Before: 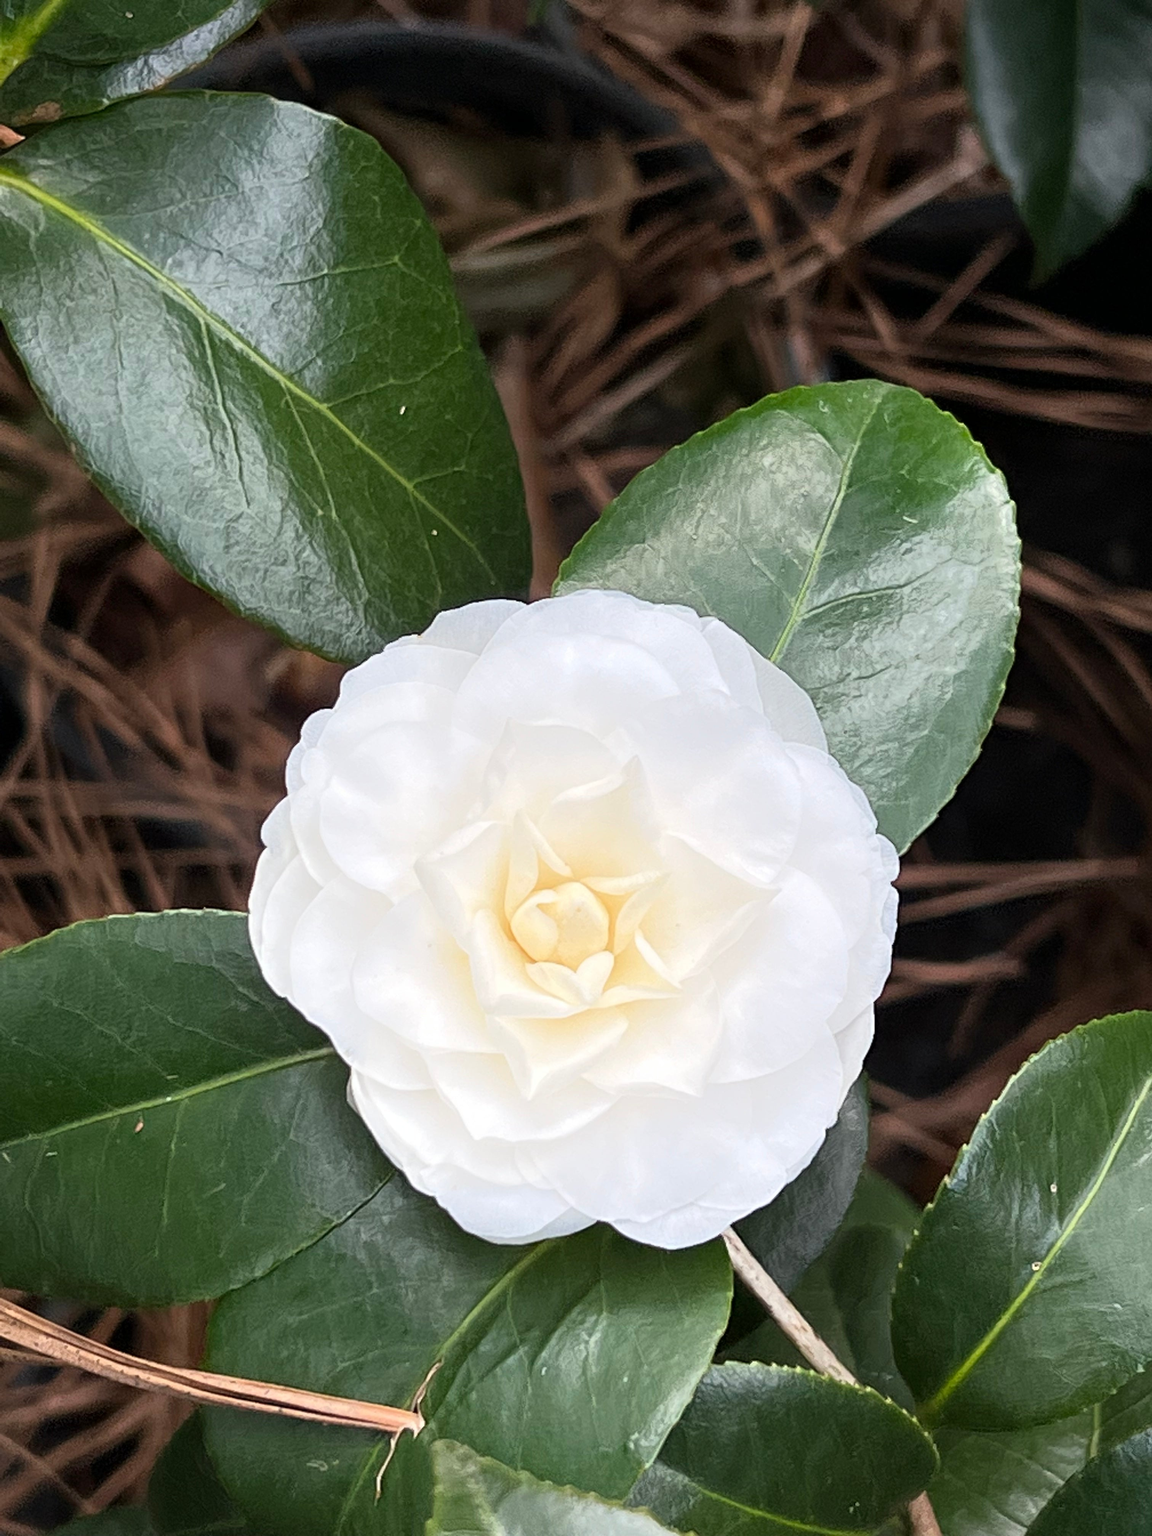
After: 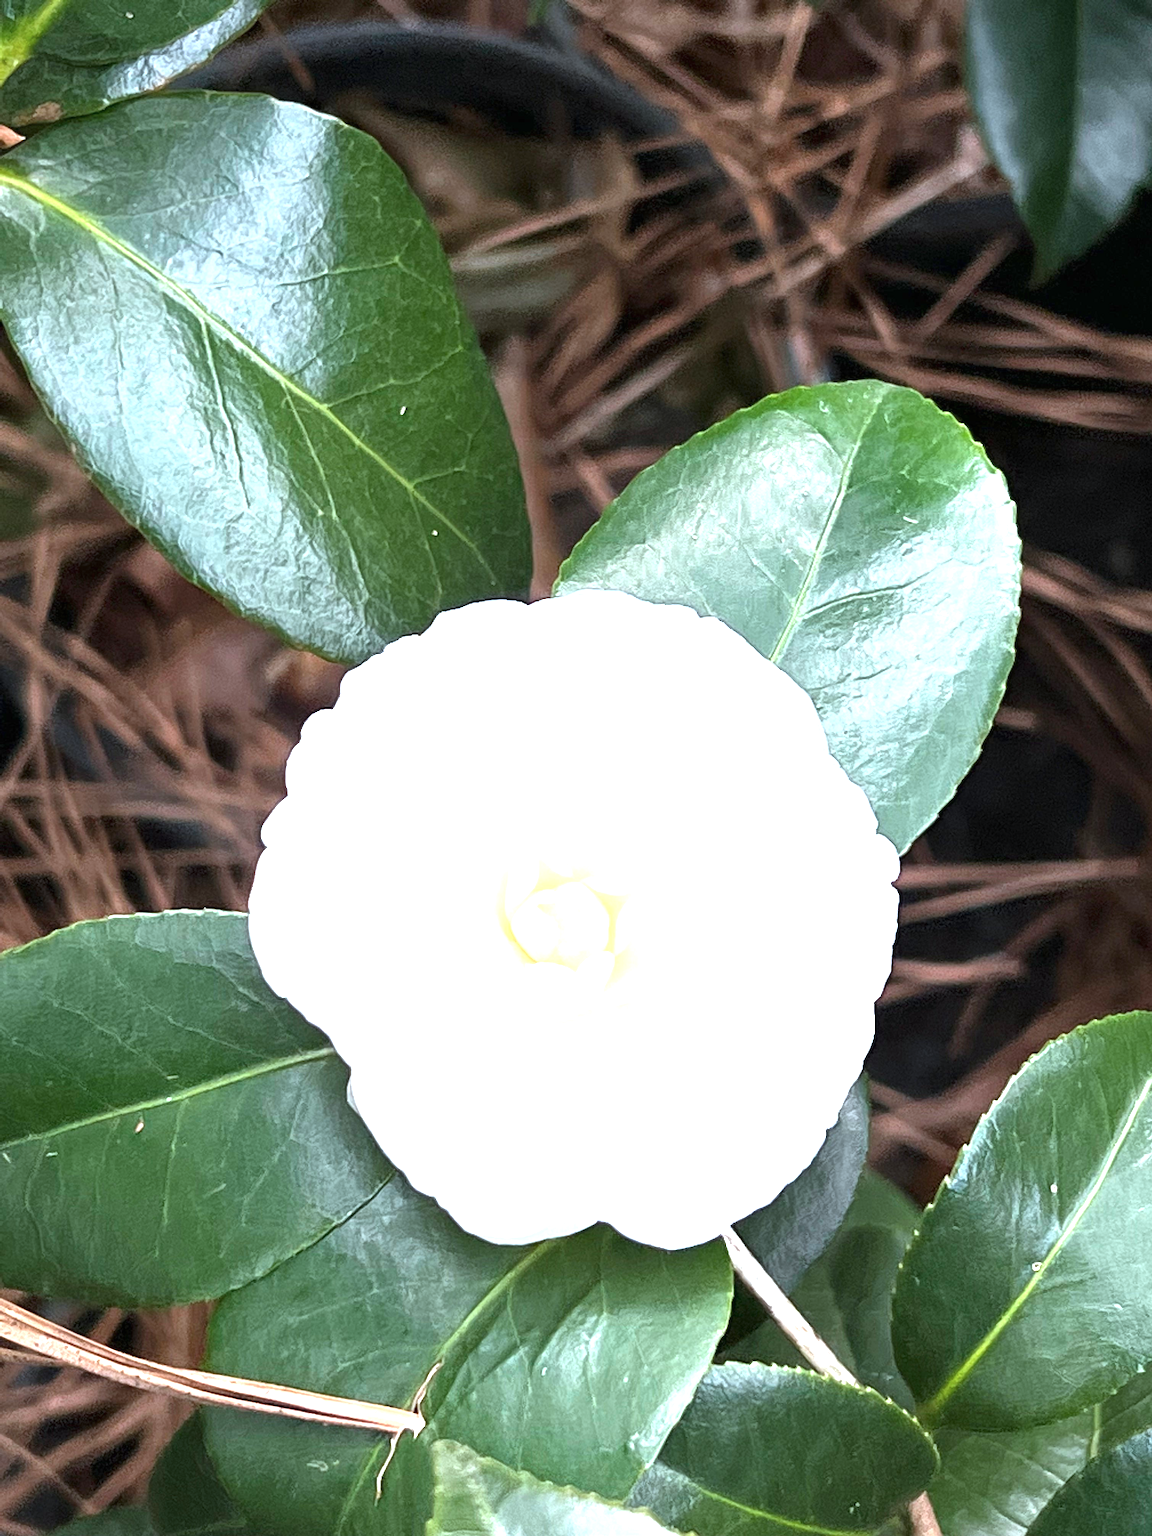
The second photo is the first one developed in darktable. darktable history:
exposure: black level correction 0, exposure 1.2 EV, compensate exposure bias true, compensate highlight preservation false
shadows and highlights: shadows 4.1, highlights -17.6, soften with gaussian
color correction: highlights a* -4.18, highlights b* -10.81
tone equalizer: on, module defaults
